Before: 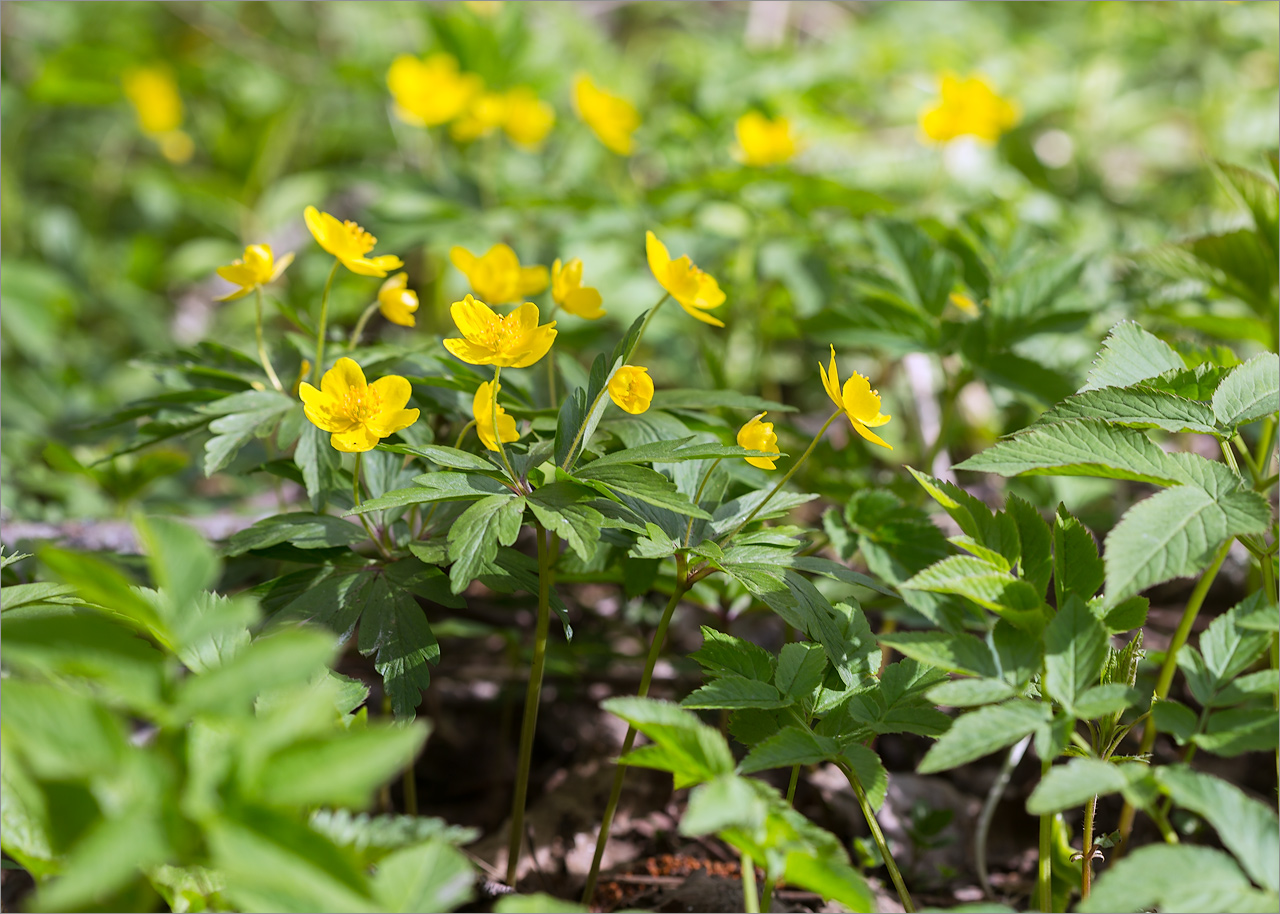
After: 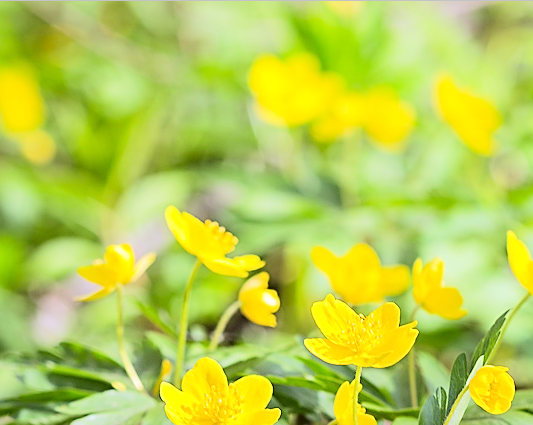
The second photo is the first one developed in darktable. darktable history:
crop and rotate: left 10.888%, top 0.084%, right 47.419%, bottom 53.367%
tone equalizer: -7 EV 0.154 EV, -6 EV 0.605 EV, -5 EV 1.15 EV, -4 EV 1.33 EV, -3 EV 1.16 EV, -2 EV 0.6 EV, -1 EV 0.153 EV, edges refinement/feathering 500, mask exposure compensation -1.57 EV, preserve details no
sharpen: on, module defaults
